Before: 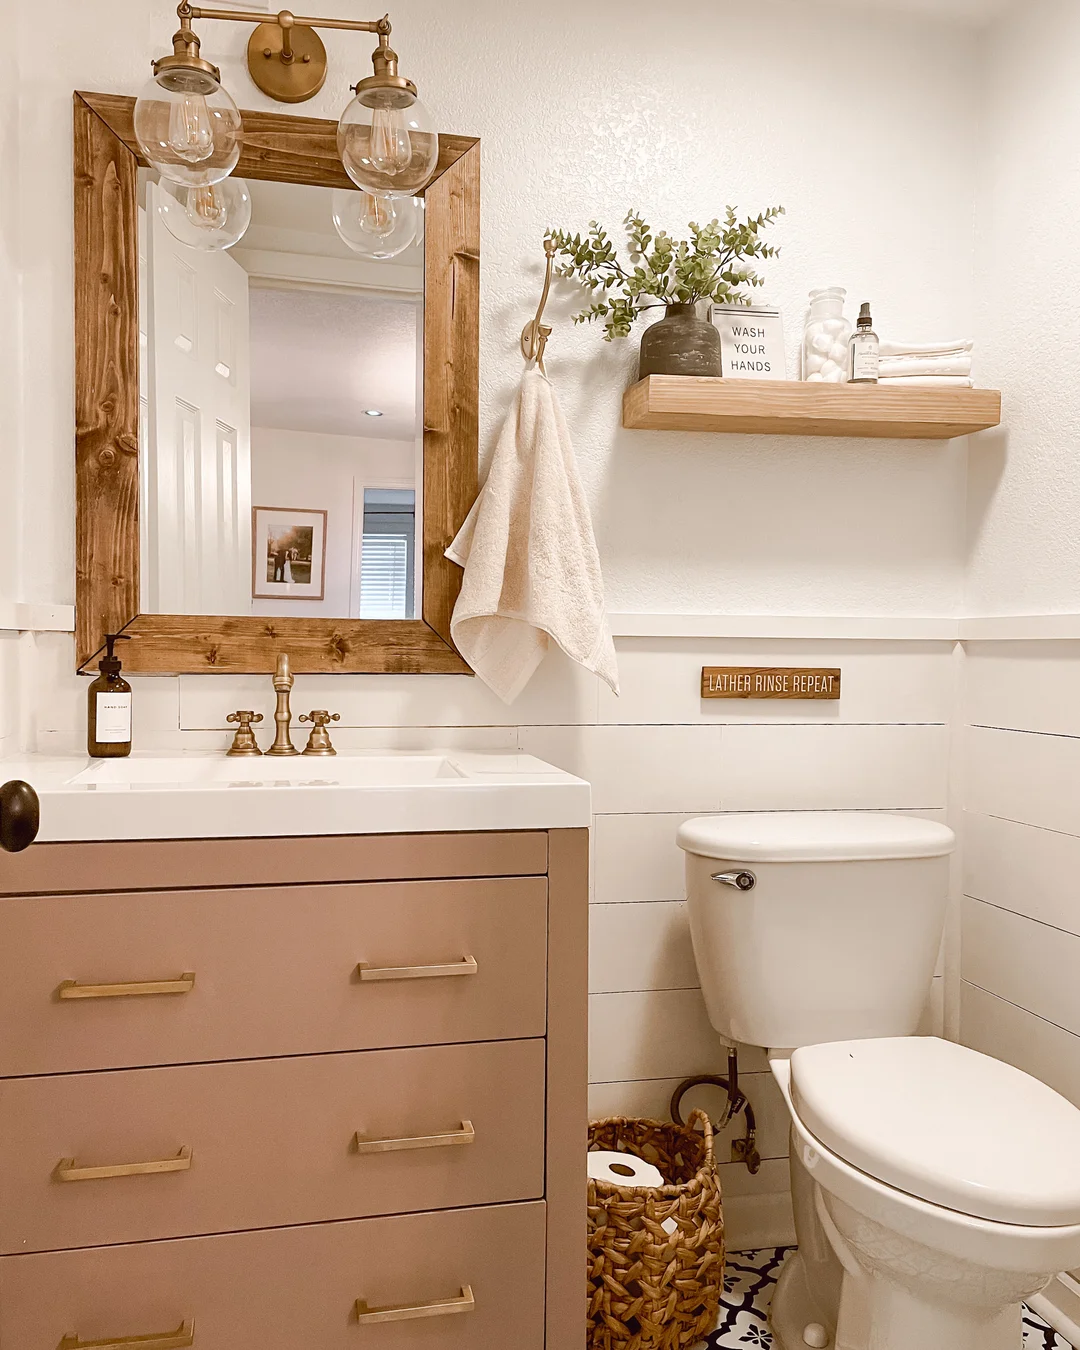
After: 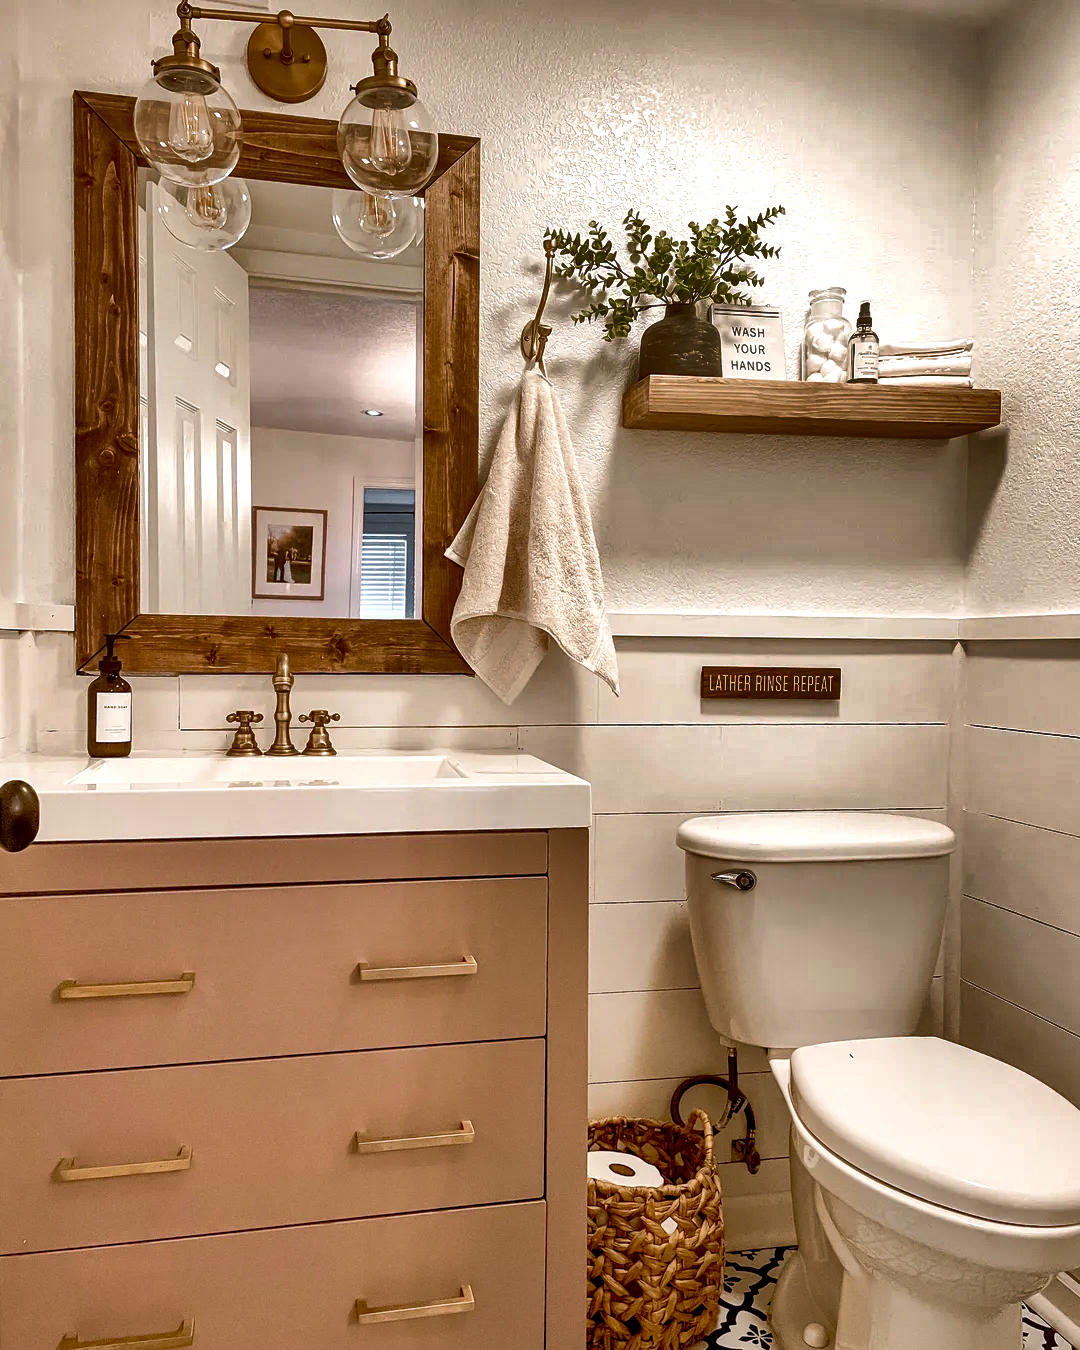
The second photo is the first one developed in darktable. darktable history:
exposure: black level correction 0.007, exposure 0.159 EV, compensate highlight preservation false
local contrast: on, module defaults
velvia: on, module defaults
shadows and highlights: shadows 24.5, highlights -78.15, soften with gaussian
